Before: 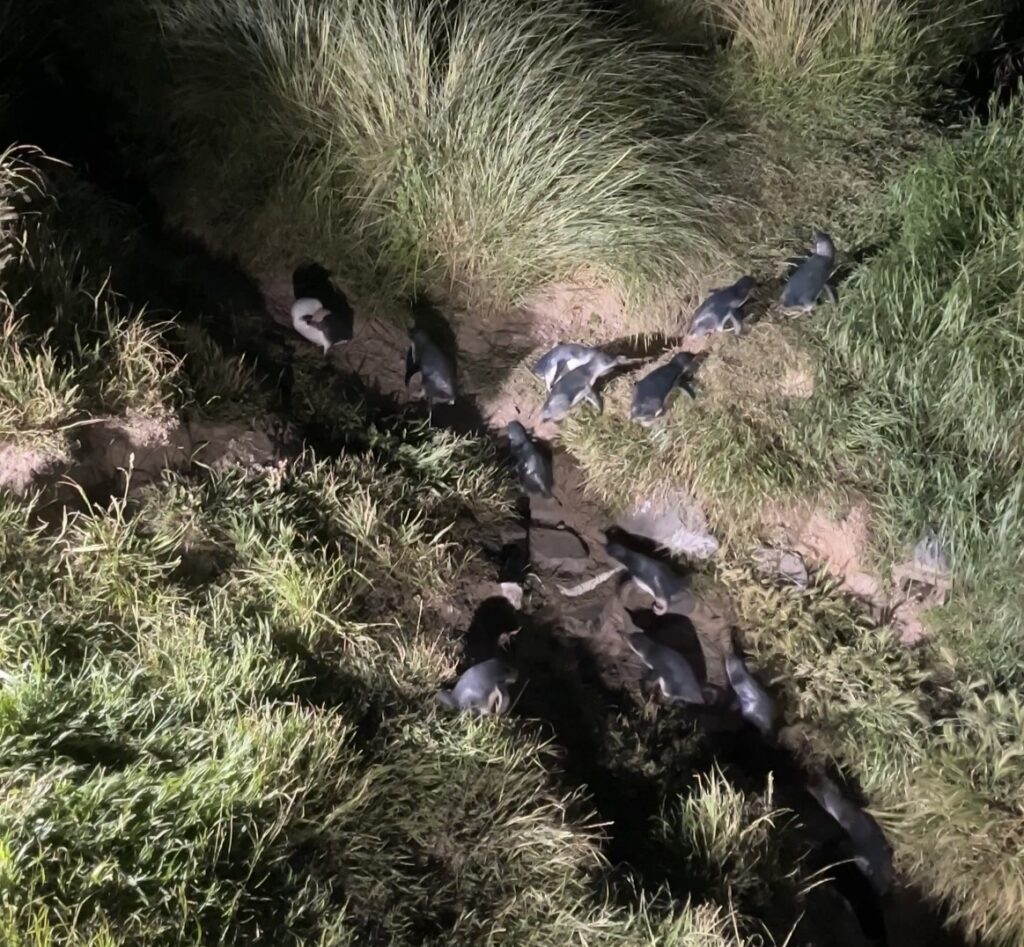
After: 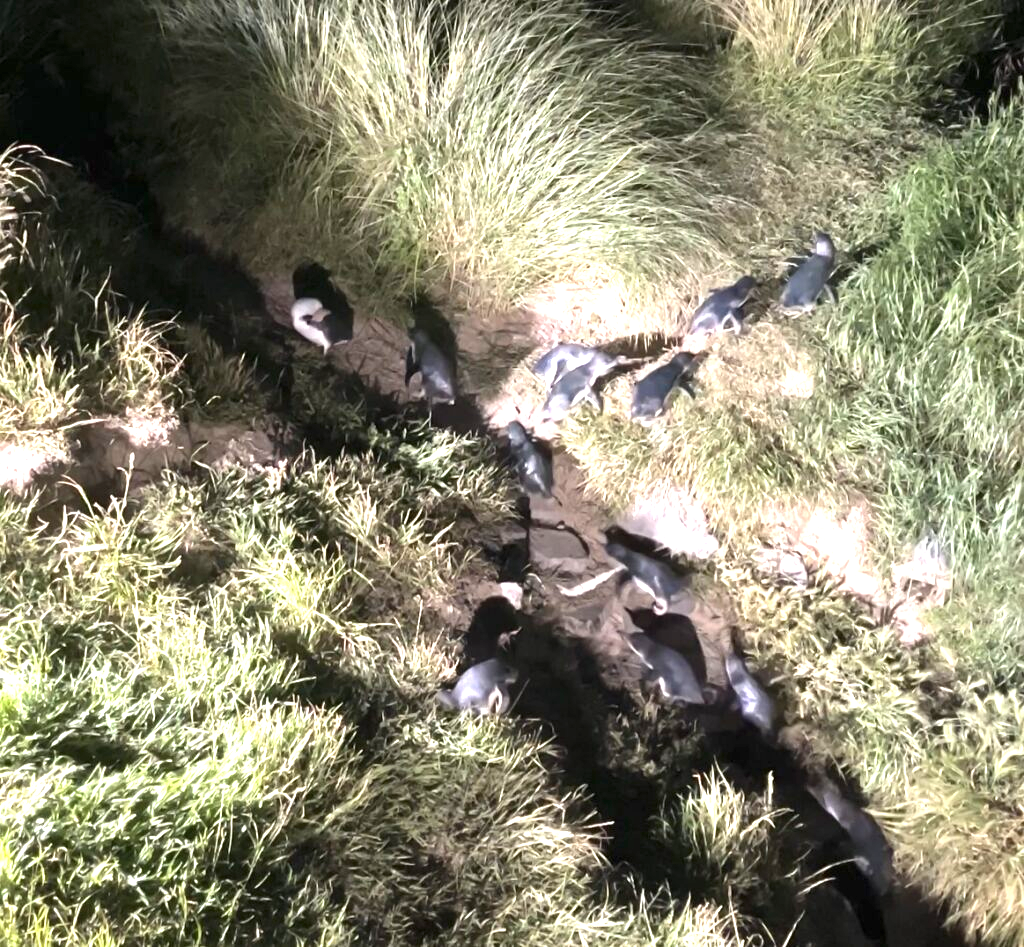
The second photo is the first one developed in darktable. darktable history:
exposure: black level correction 0, exposure 1.387 EV, compensate highlight preservation false
